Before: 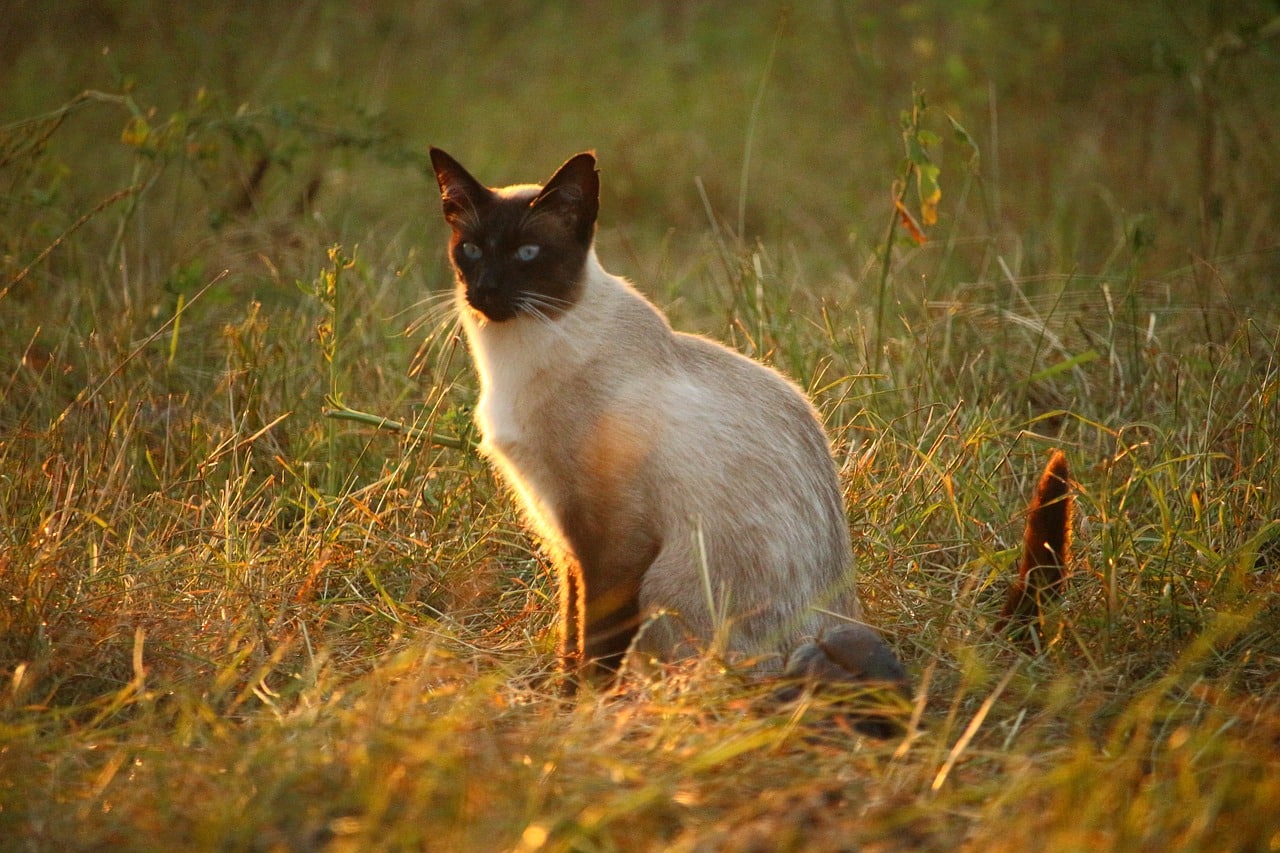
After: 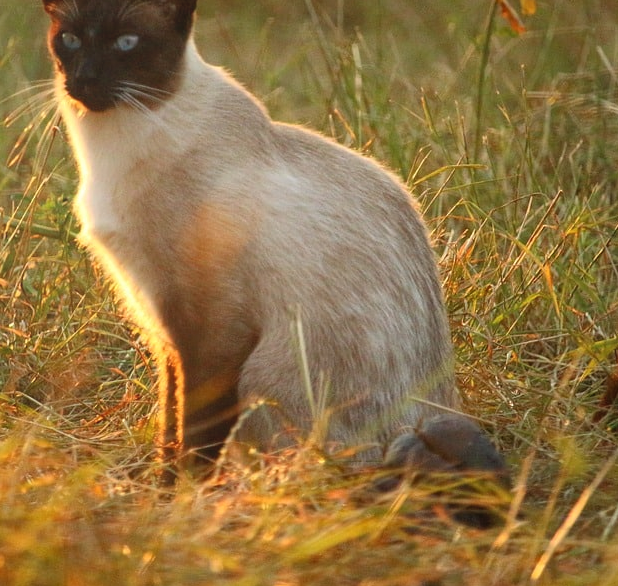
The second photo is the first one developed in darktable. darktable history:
bloom: threshold 82.5%, strength 16.25%
shadows and highlights: shadows 60, soften with gaussian
crop: left 31.379%, top 24.658%, right 20.326%, bottom 6.628%
